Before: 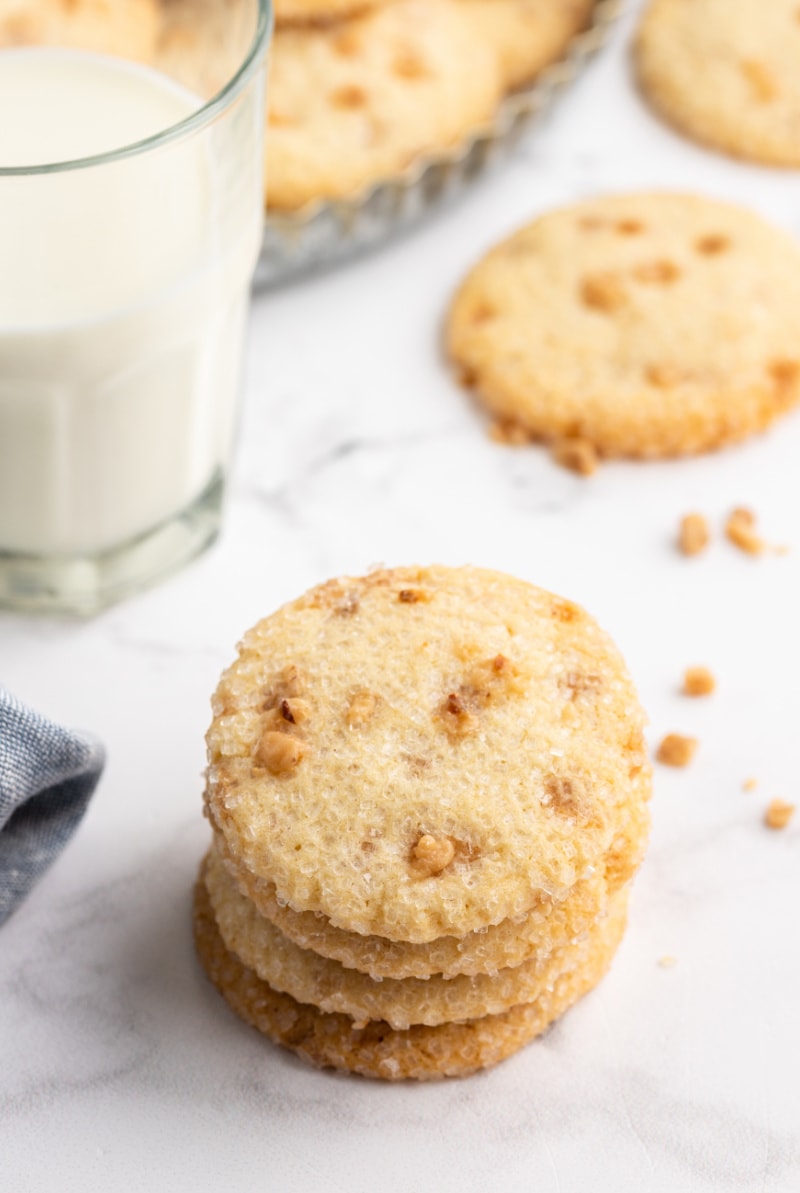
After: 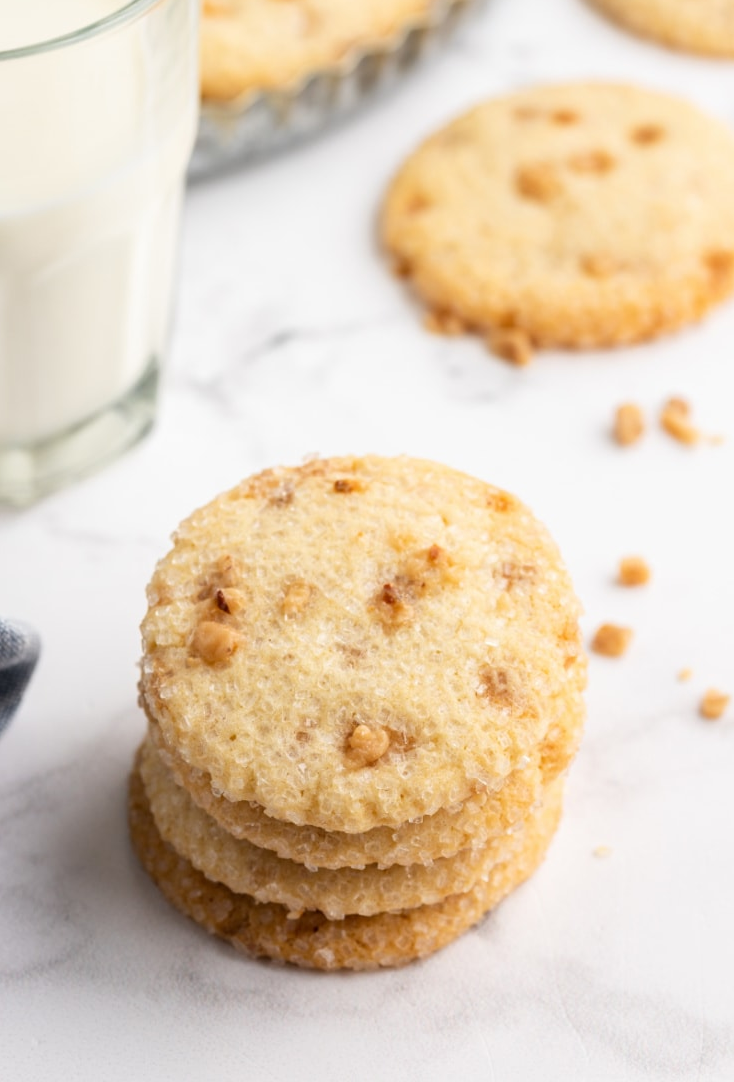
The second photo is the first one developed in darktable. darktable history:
crop and rotate: left 8.148%, top 9.262%
